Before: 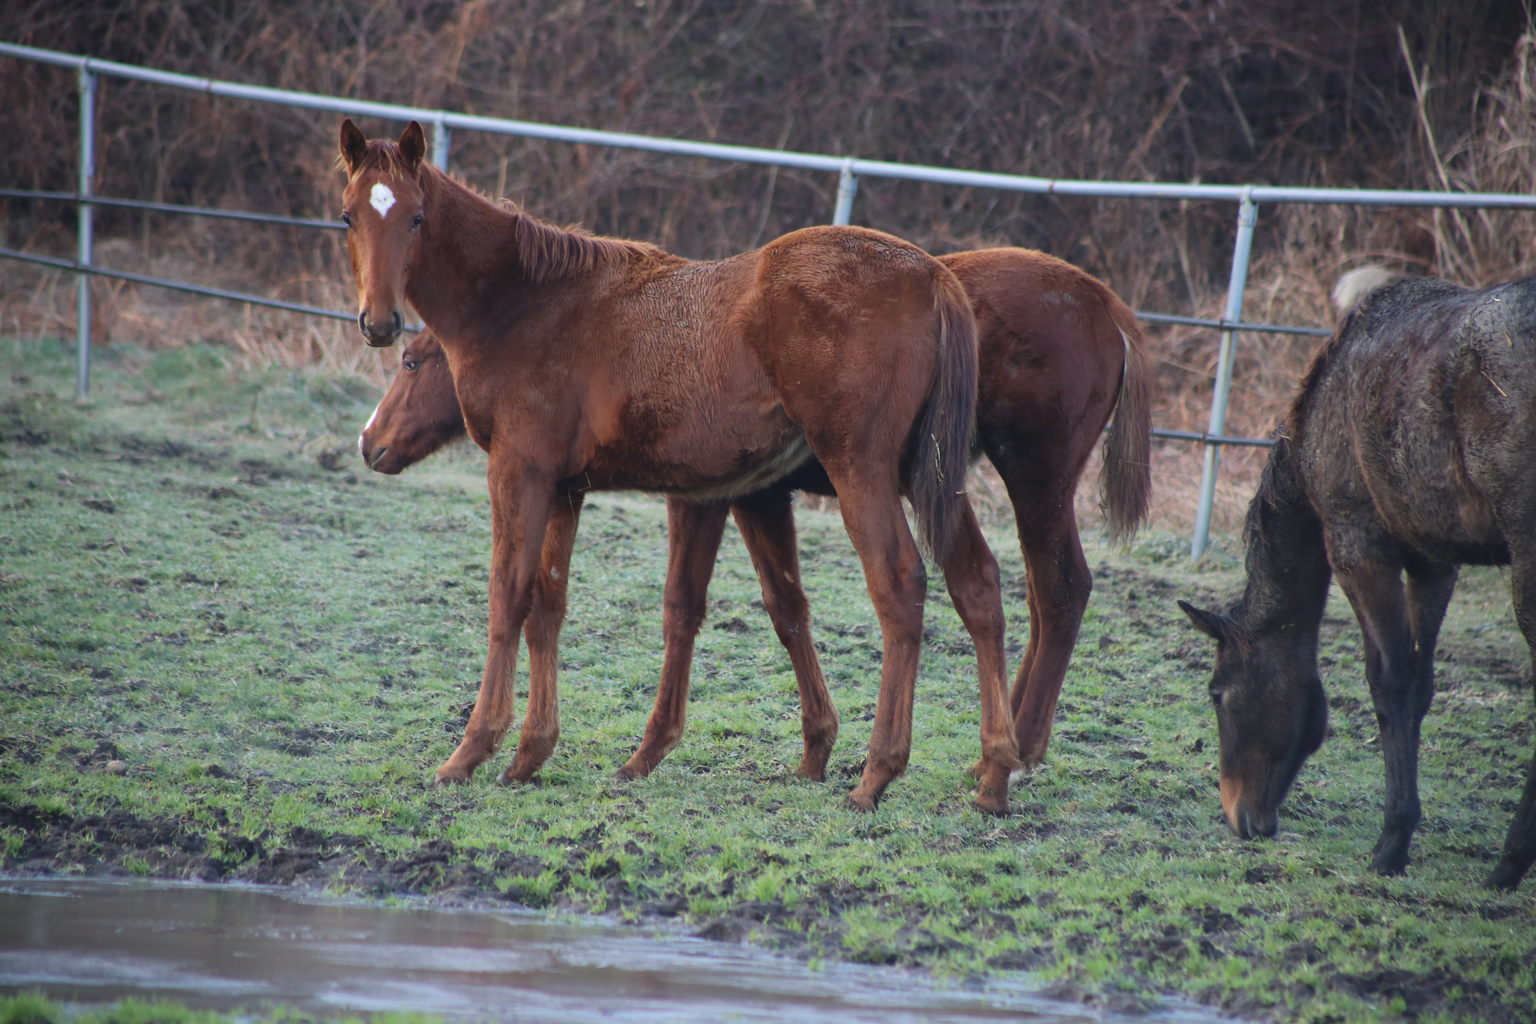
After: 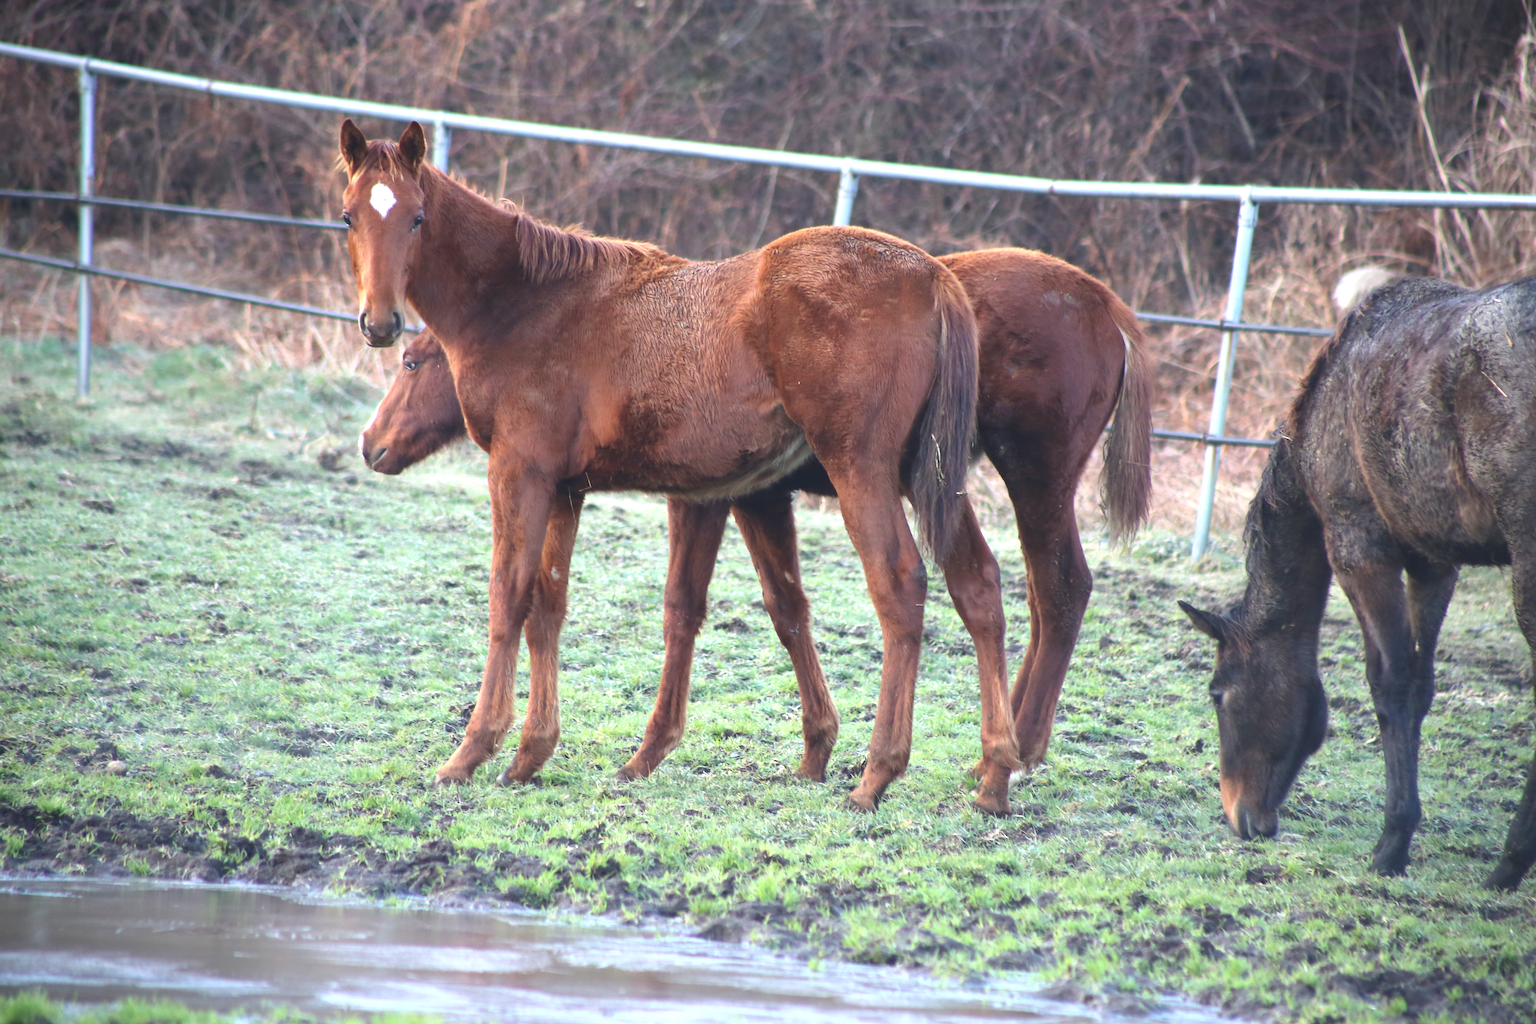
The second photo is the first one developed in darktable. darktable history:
exposure: black level correction 0.001, exposure 1.128 EV, compensate highlight preservation false
